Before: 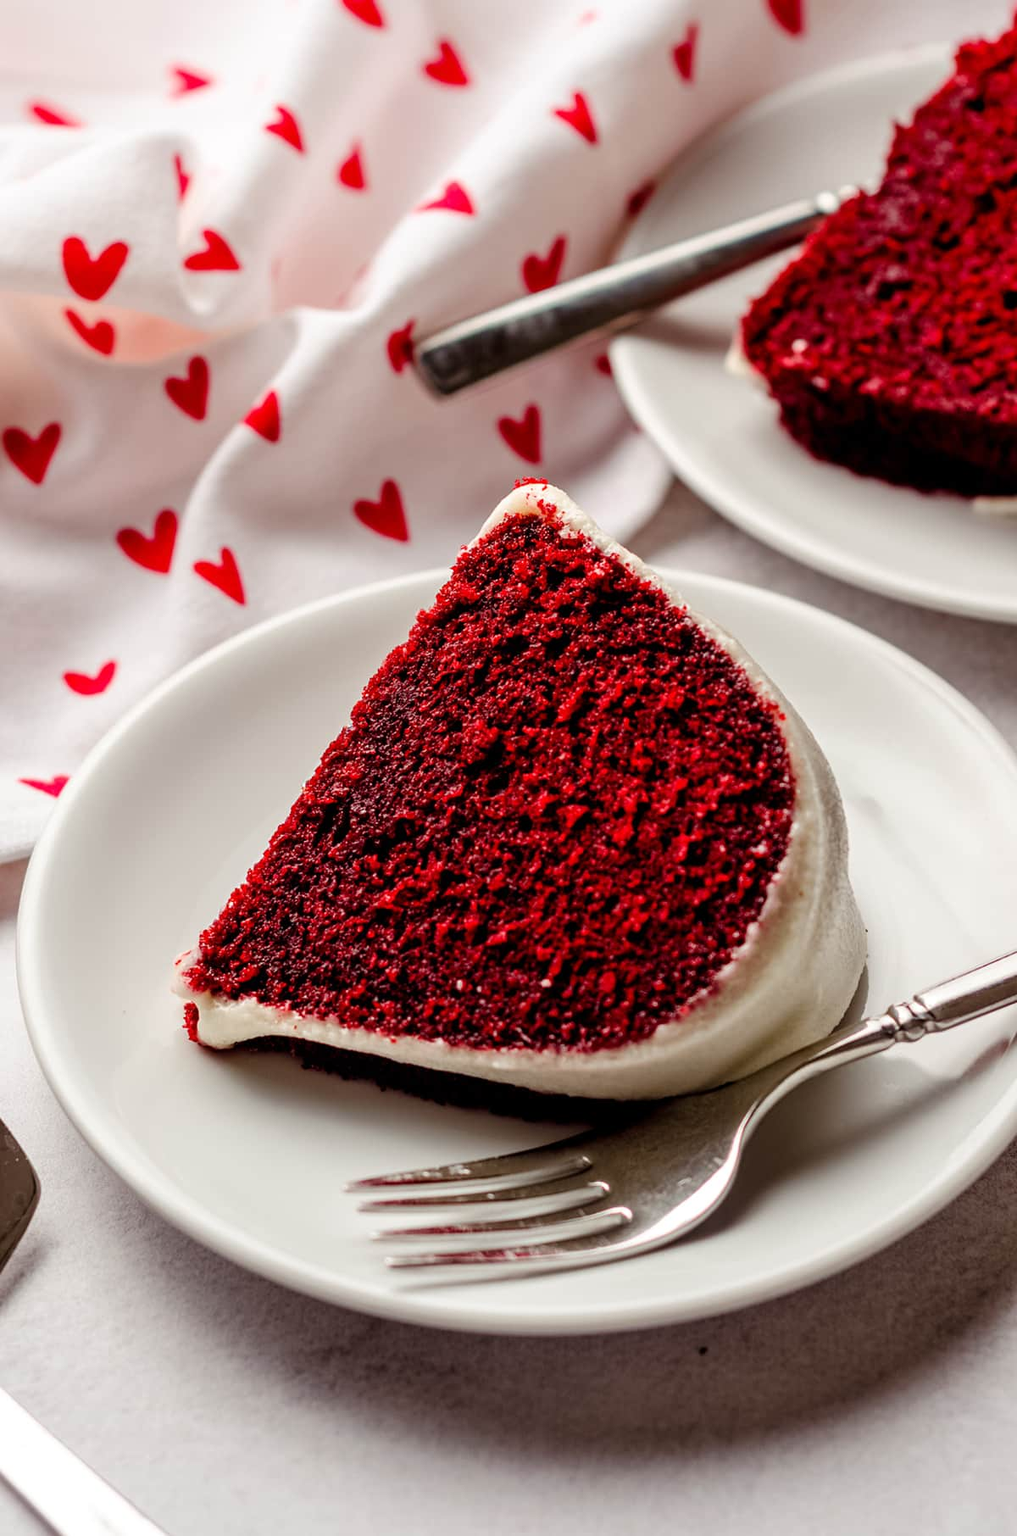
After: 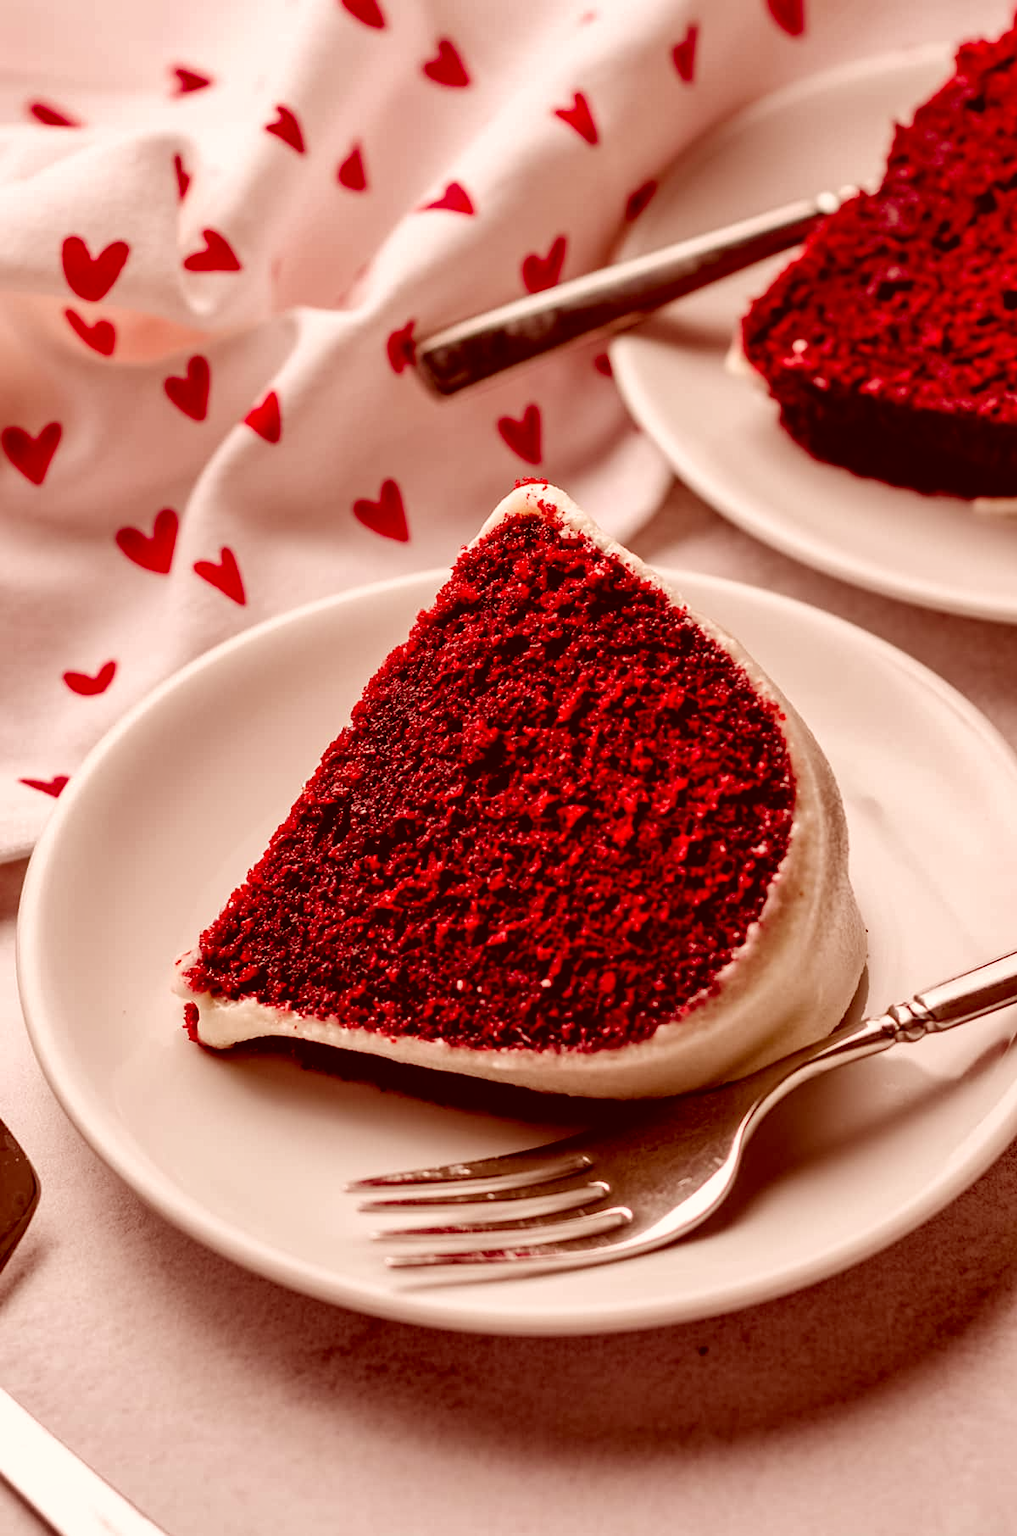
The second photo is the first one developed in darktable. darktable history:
color correction: highlights a* 9.17, highlights b* 9, shadows a* 39.62, shadows b* 39.23, saturation 0.798
shadows and highlights: shadows 25.06, highlights -48.17, shadows color adjustment 97.67%, soften with gaussian
exposure: black level correction 0.005, exposure 0.016 EV, compensate highlight preservation false
